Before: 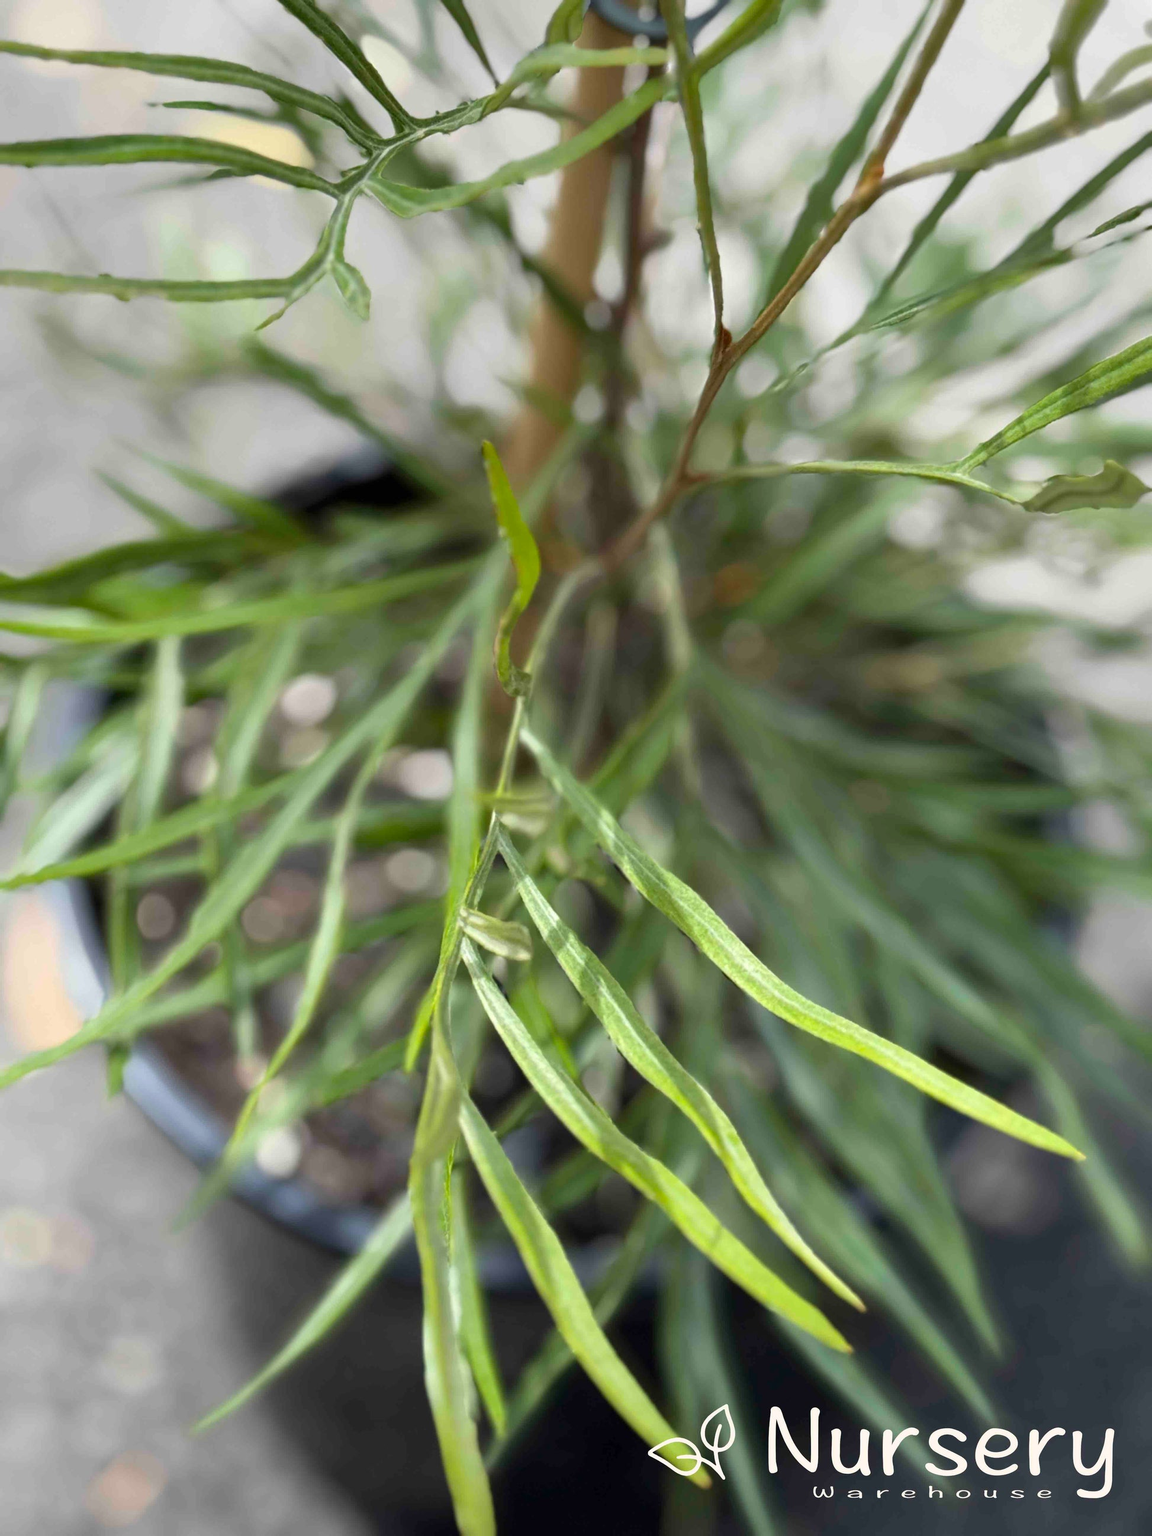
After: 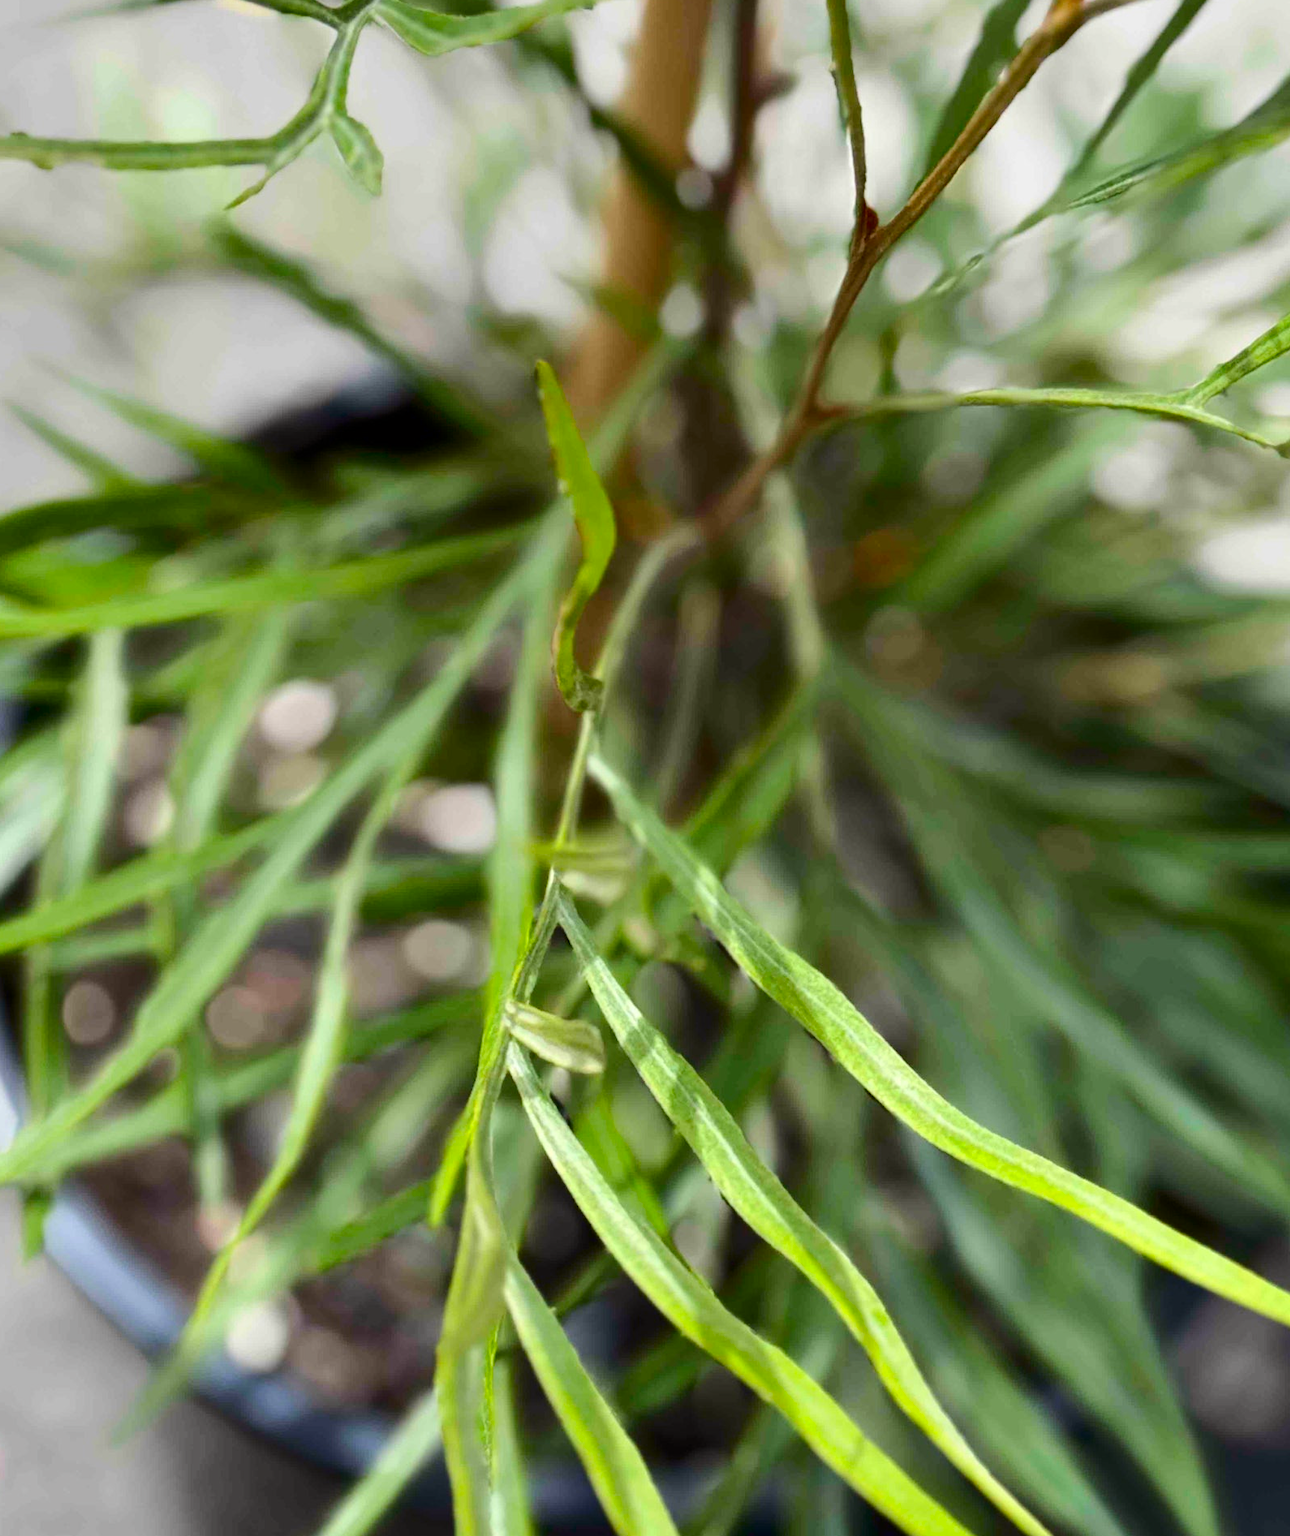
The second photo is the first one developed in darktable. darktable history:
crop: left 7.926%, top 11.57%, right 10.313%, bottom 15.445%
contrast brightness saturation: contrast 0.189, brightness -0.111, saturation 0.208
color balance rgb: shadows lift › chroma 1.011%, shadows lift › hue 31.67°, perceptual saturation grading › global saturation 0.874%, perceptual brilliance grading › mid-tones 11.008%, perceptual brilliance grading › shadows 15.833%
